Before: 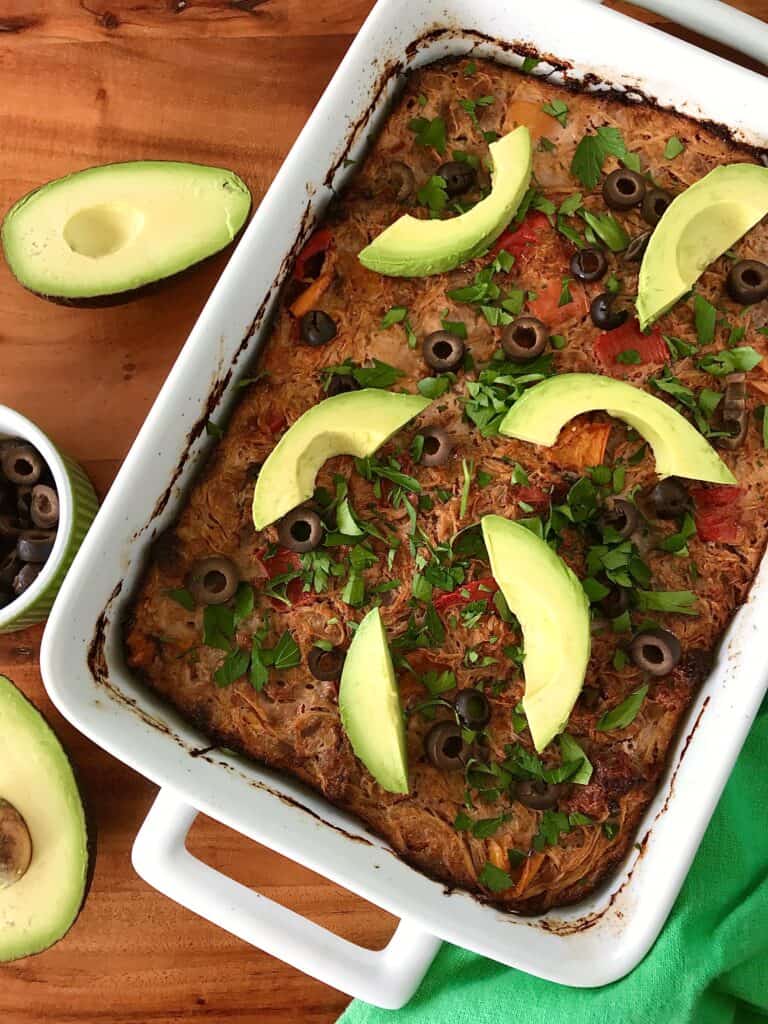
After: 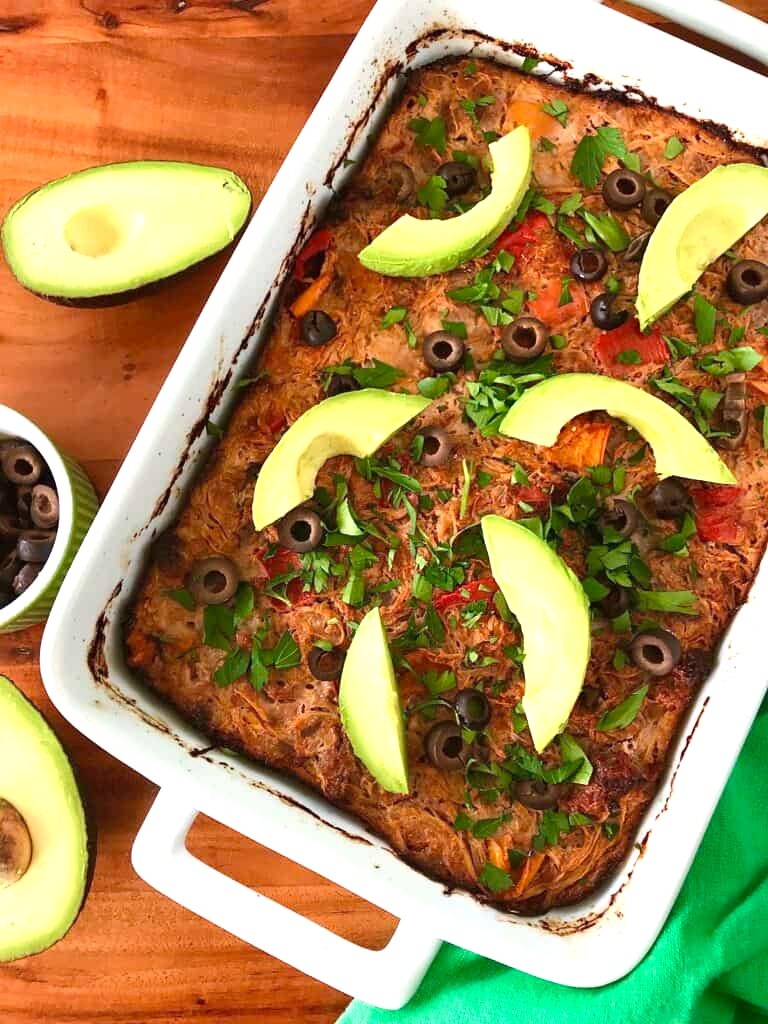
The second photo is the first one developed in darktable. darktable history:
white balance: emerald 1
contrast brightness saturation: saturation -0.05
exposure: black level correction 0, exposure 0.7 EV, compensate exposure bias true, compensate highlight preservation false
